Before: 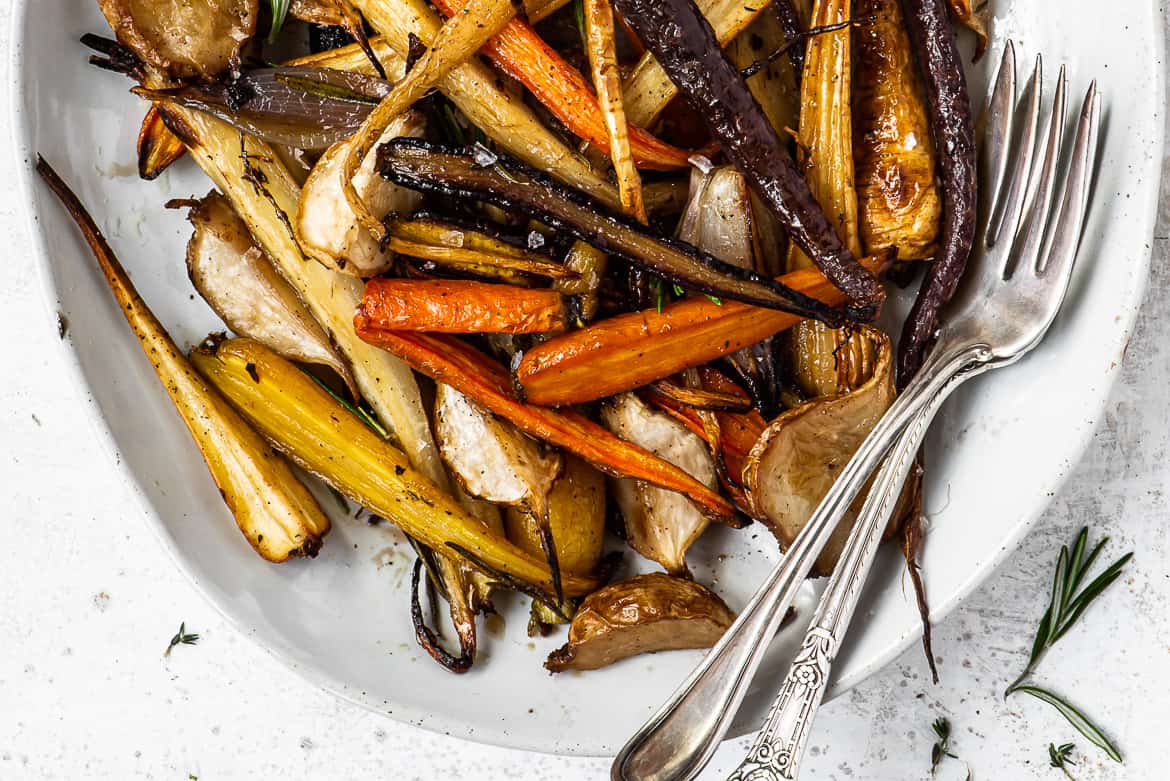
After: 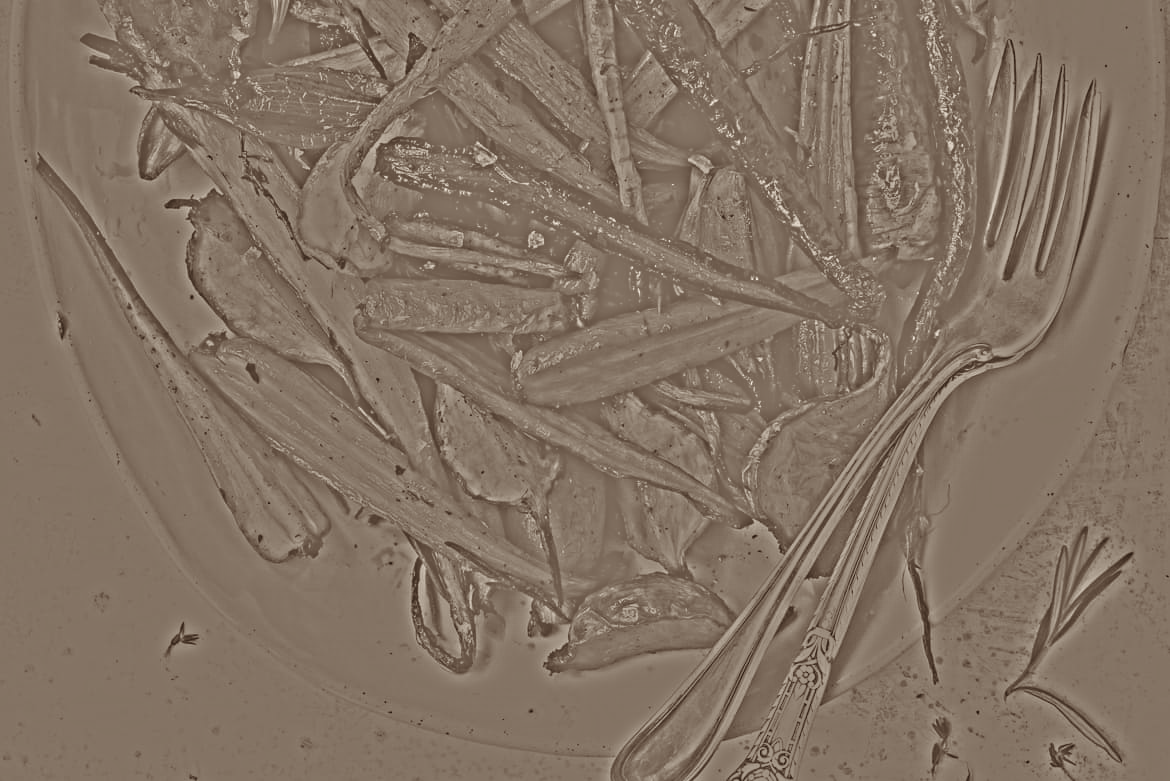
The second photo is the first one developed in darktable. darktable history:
color balance rgb: shadows lift › chroma 4.41%, shadows lift › hue 27°, power › chroma 2.5%, power › hue 70°, highlights gain › chroma 1%, highlights gain › hue 27°, saturation formula JzAzBz (2021)
highpass: sharpness 25.84%, contrast boost 14.94%
exposure: exposure -0.151 EV, compensate highlight preservation false
white balance: red 0.871, blue 1.249
